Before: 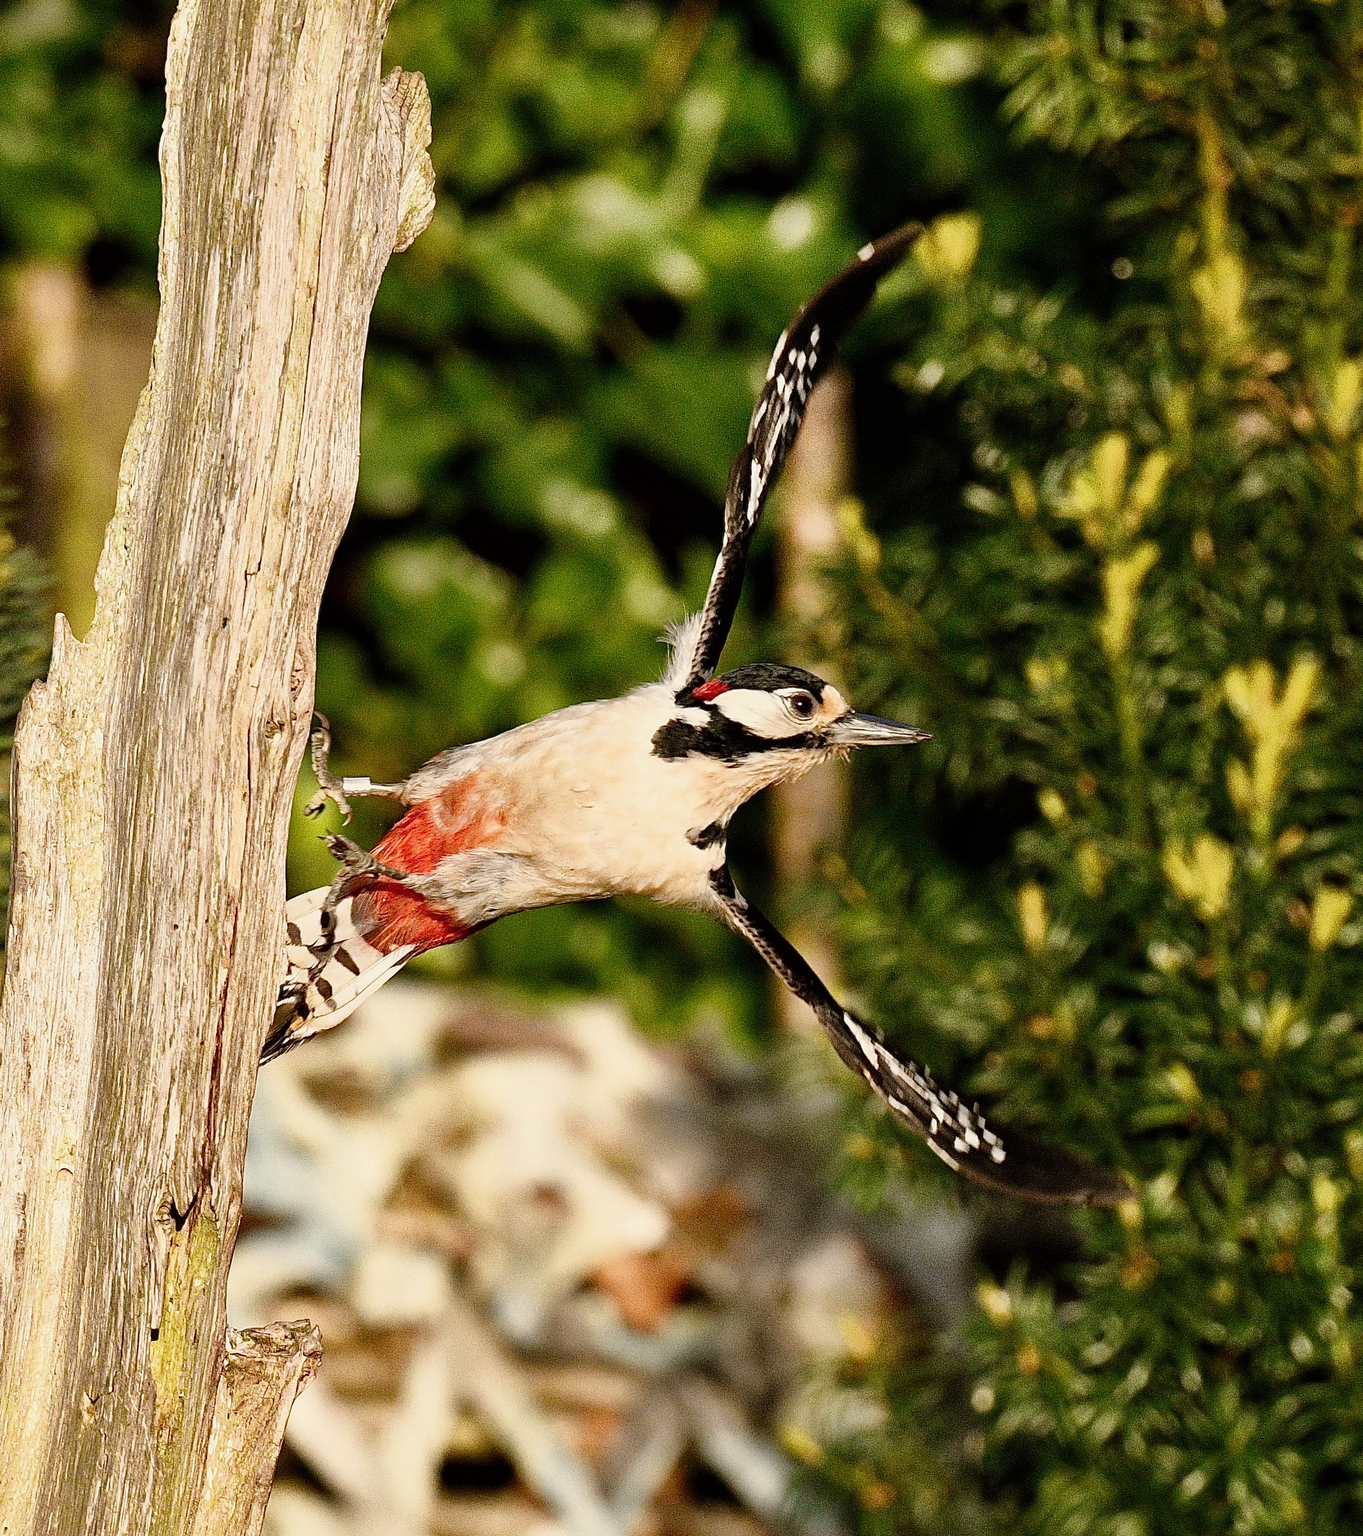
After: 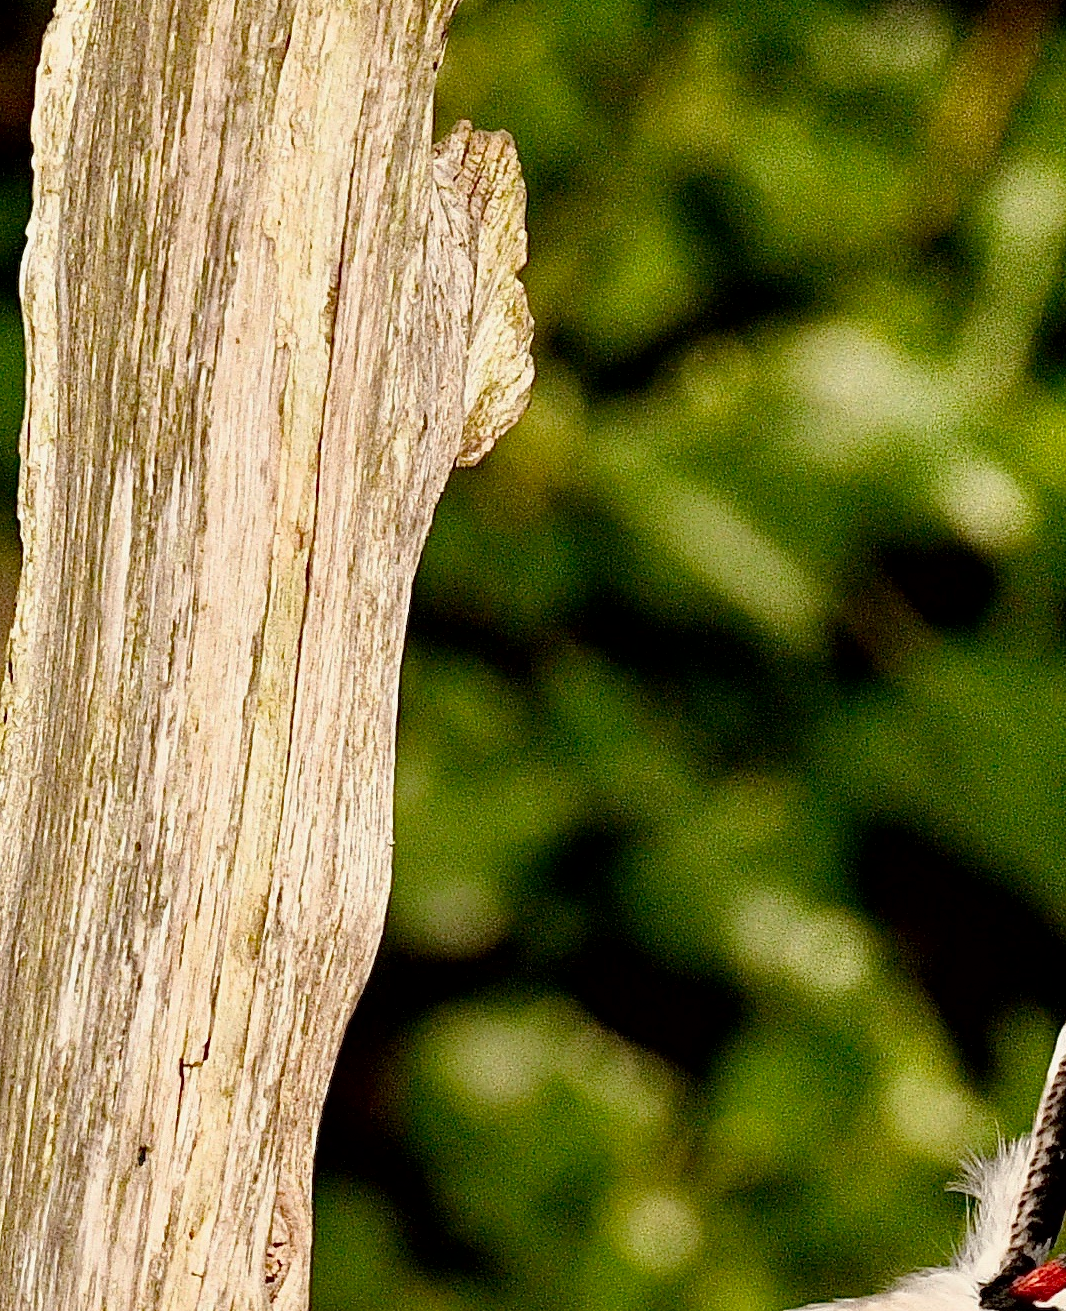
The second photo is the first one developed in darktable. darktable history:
tone curve: curves: ch0 [(0, 0) (0.003, 0.003) (0.011, 0.011) (0.025, 0.025) (0.044, 0.044) (0.069, 0.068) (0.1, 0.098) (0.136, 0.134) (0.177, 0.175) (0.224, 0.221) (0.277, 0.273) (0.335, 0.331) (0.399, 0.394) (0.468, 0.462) (0.543, 0.543) (0.623, 0.623) (0.709, 0.709) (0.801, 0.801) (0.898, 0.898) (1, 1)], color space Lab, independent channels, preserve colors none
crop and rotate: left 10.907%, top 0.116%, right 47.048%, bottom 53.995%
